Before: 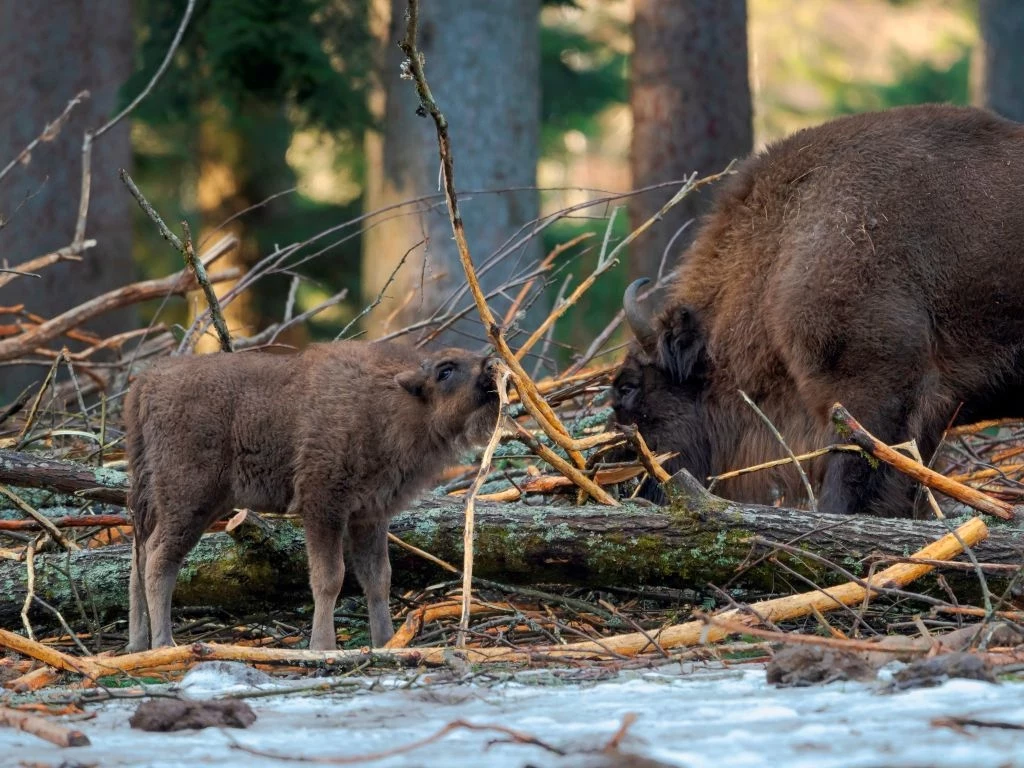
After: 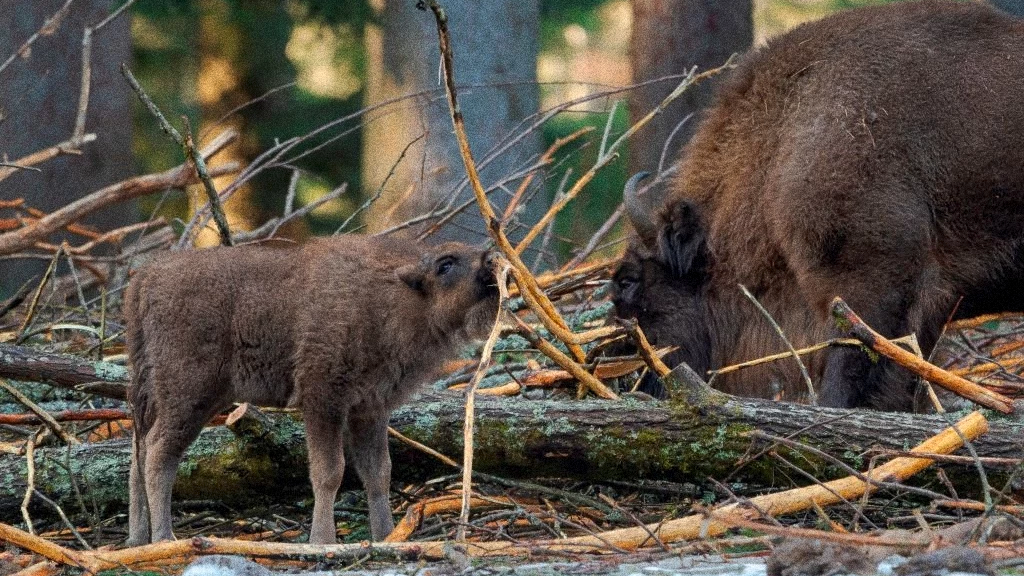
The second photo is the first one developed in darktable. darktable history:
grain: coarseness 14.49 ISO, strength 48.04%, mid-tones bias 35%
crop: top 13.819%, bottom 11.169%
